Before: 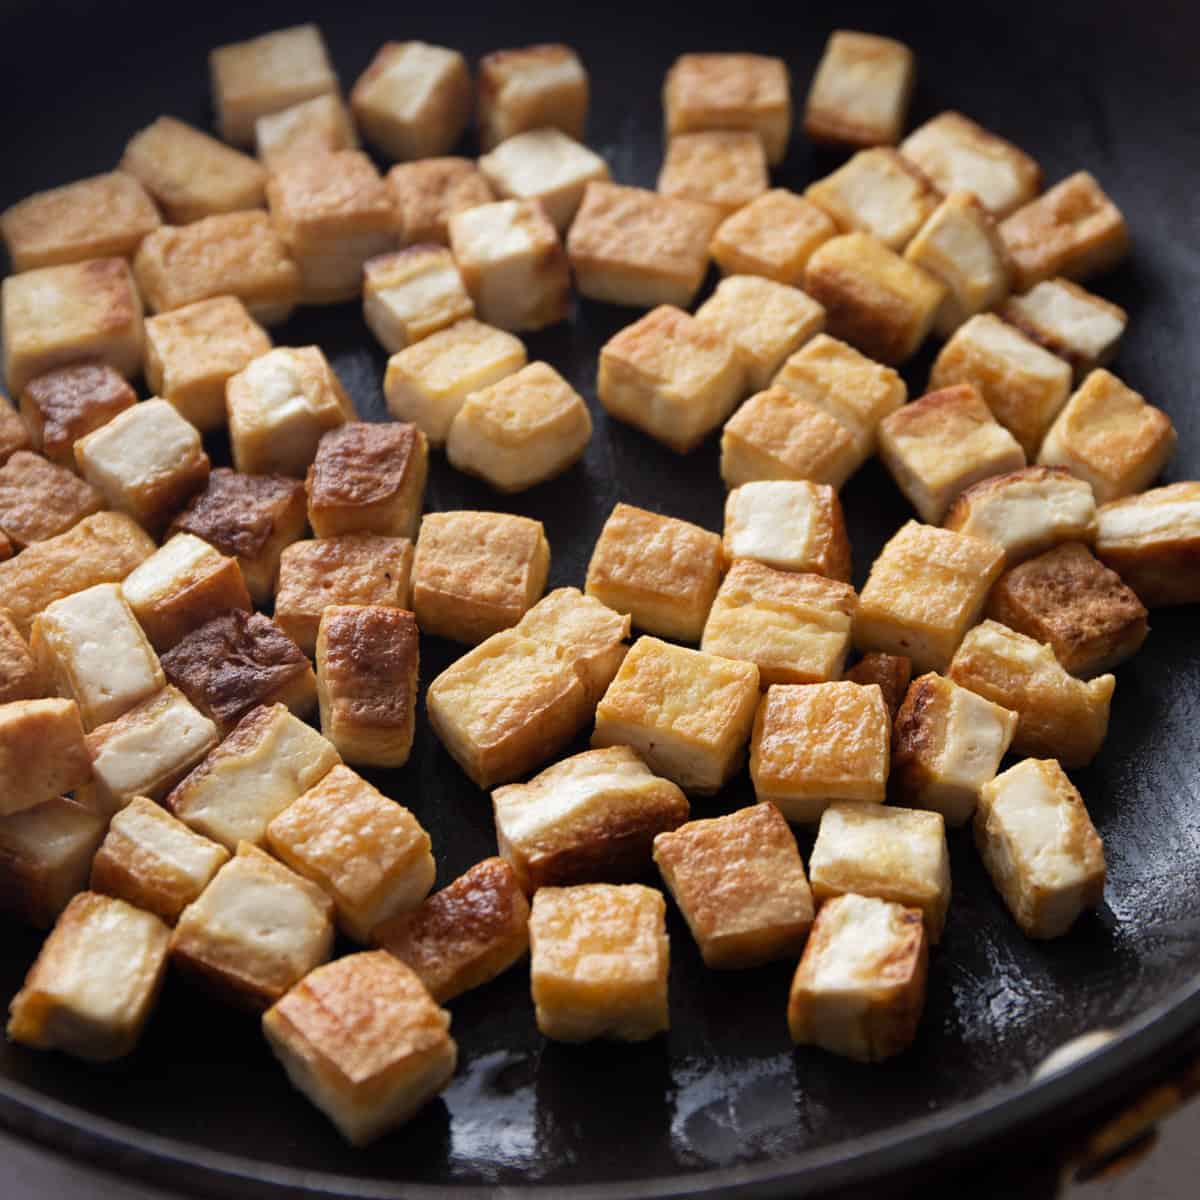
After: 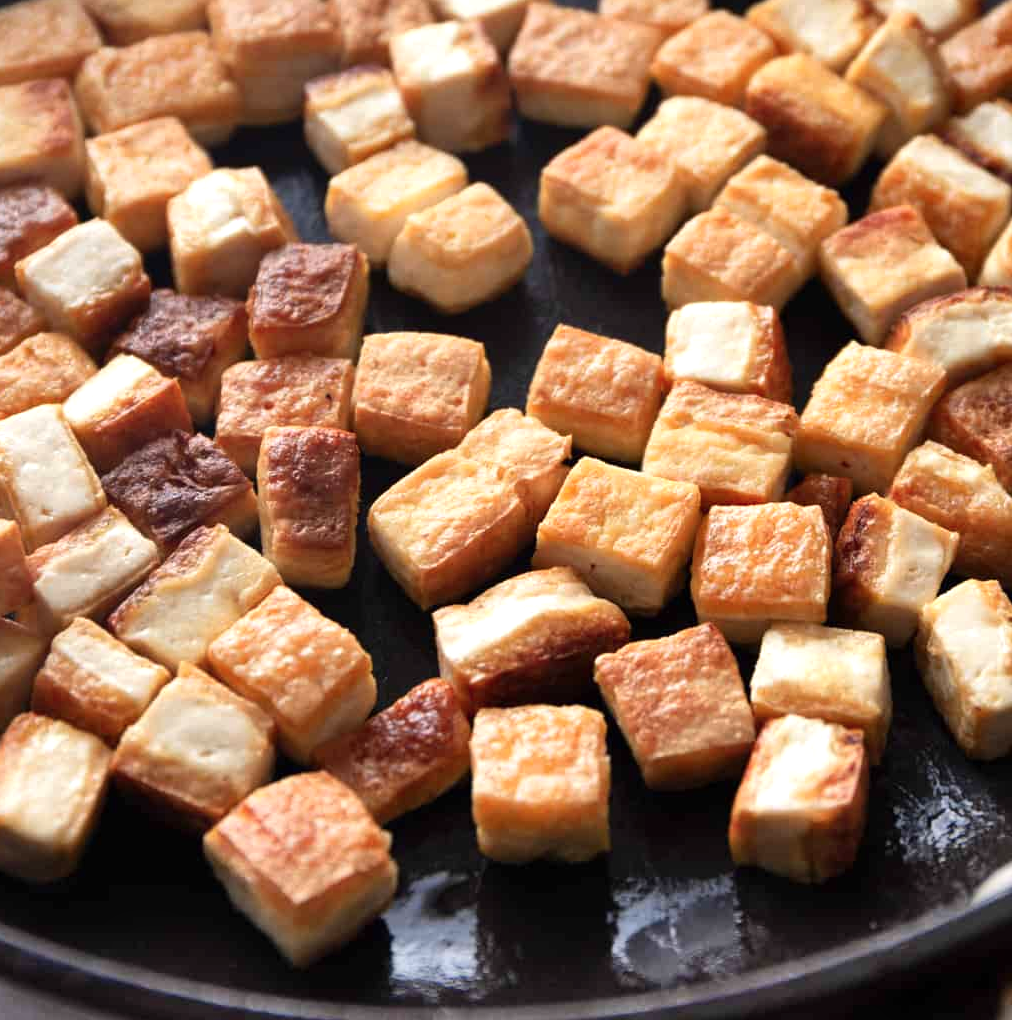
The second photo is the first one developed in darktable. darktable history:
crop and rotate: left 4.934%, top 14.985%, right 10.692%
tone equalizer: -8 EV -0.387 EV, -7 EV -0.374 EV, -6 EV -0.322 EV, -5 EV -0.236 EV, -3 EV 0.216 EV, -2 EV 0.345 EV, -1 EV 0.415 EV, +0 EV 0.415 EV, smoothing diameter 24.9%, edges refinement/feathering 11.38, preserve details guided filter
color zones: curves: ch1 [(0.29, 0.492) (0.373, 0.185) (0.509, 0.481)]; ch2 [(0.25, 0.462) (0.749, 0.457)]
shadows and highlights: soften with gaussian
